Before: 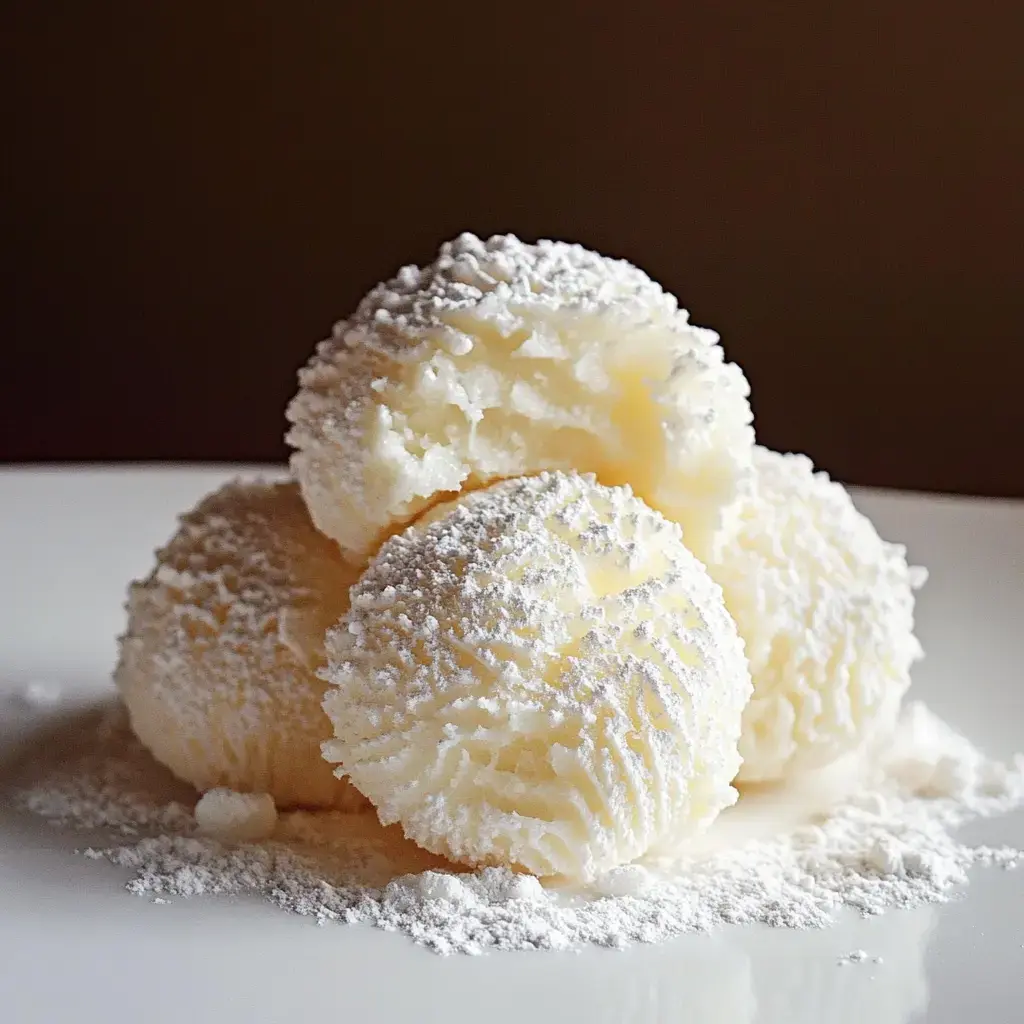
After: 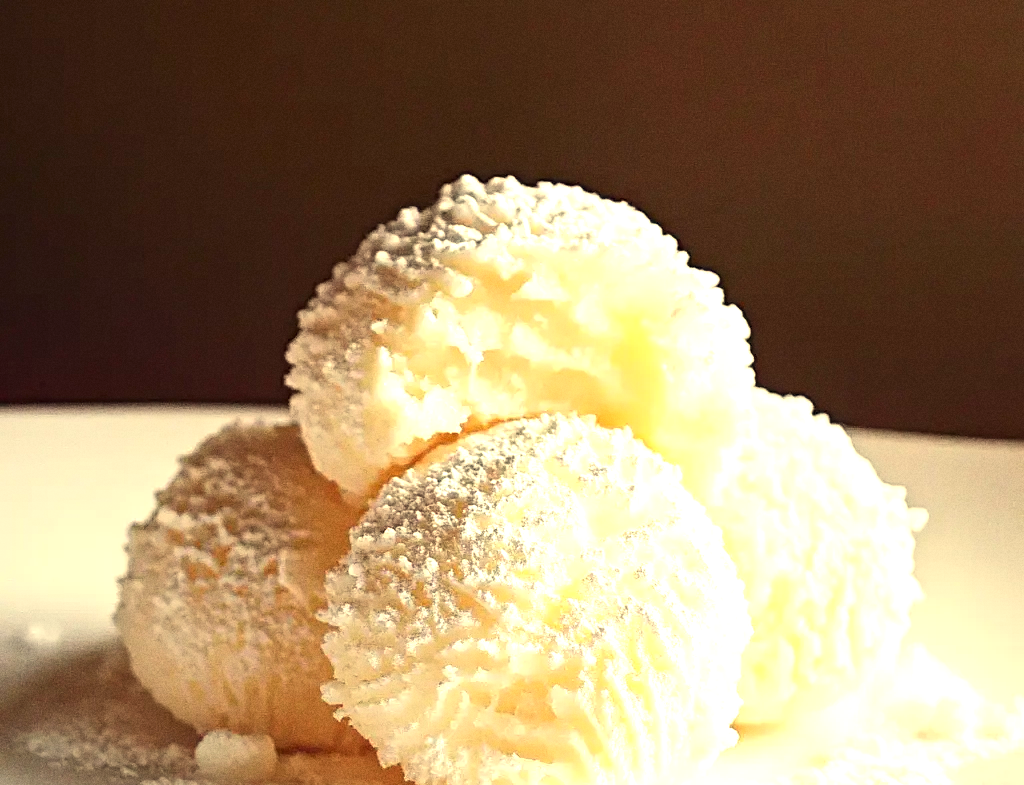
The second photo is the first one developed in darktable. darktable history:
exposure: black level correction 0, exposure 1 EV, compensate highlight preservation false
grain: coarseness 22.88 ISO
white balance: red 1.08, blue 0.791
crop: top 5.667%, bottom 17.637%
